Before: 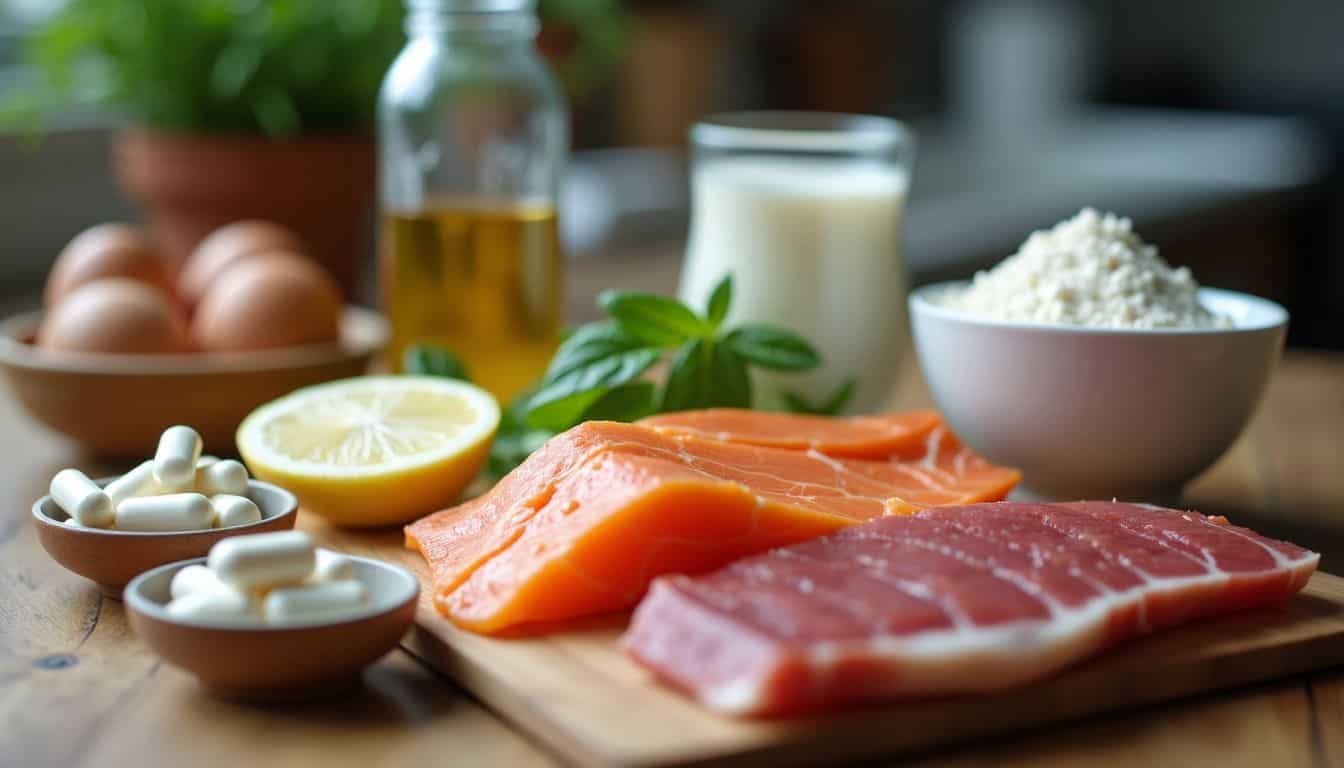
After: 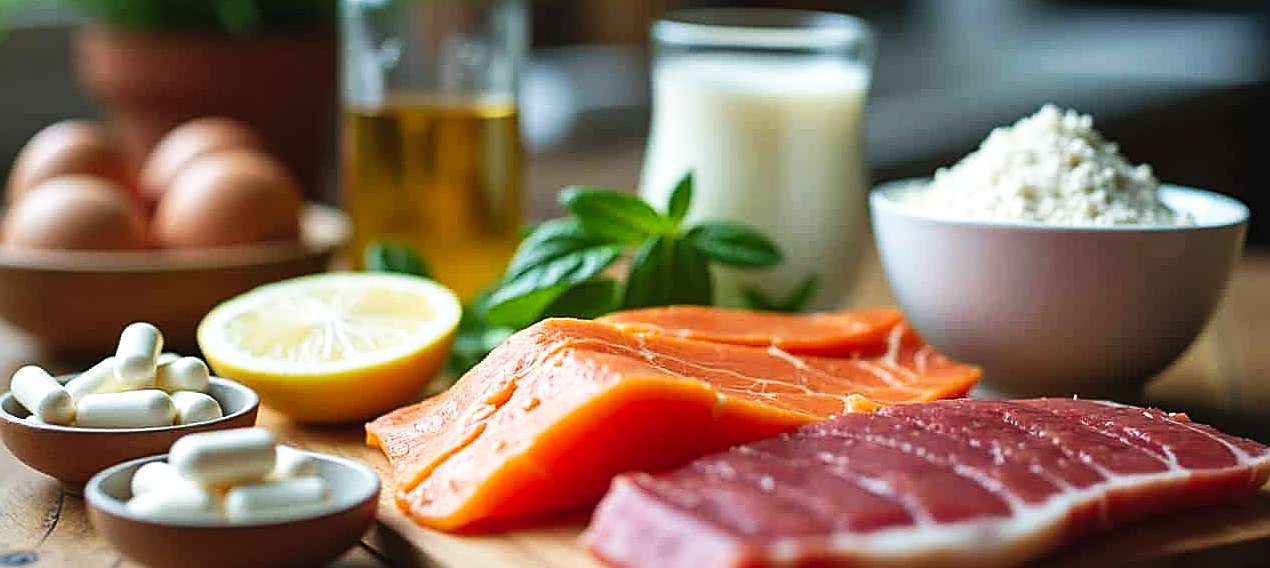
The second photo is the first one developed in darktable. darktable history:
crop and rotate: left 2.954%, top 13.427%, right 2.513%, bottom 12.583%
tone equalizer: edges refinement/feathering 500, mask exposure compensation -1.57 EV, preserve details no
sharpen: radius 1.67, amount 1.288
local contrast: mode bilateral grid, contrast 20, coarseness 50, detail 119%, midtone range 0.2
tone curve: curves: ch0 [(0, 0) (0.003, 0.036) (0.011, 0.04) (0.025, 0.042) (0.044, 0.052) (0.069, 0.066) (0.1, 0.085) (0.136, 0.106) (0.177, 0.144) (0.224, 0.188) (0.277, 0.241) (0.335, 0.307) (0.399, 0.382) (0.468, 0.466) (0.543, 0.56) (0.623, 0.672) (0.709, 0.772) (0.801, 0.876) (0.898, 0.949) (1, 1)], preserve colors none
